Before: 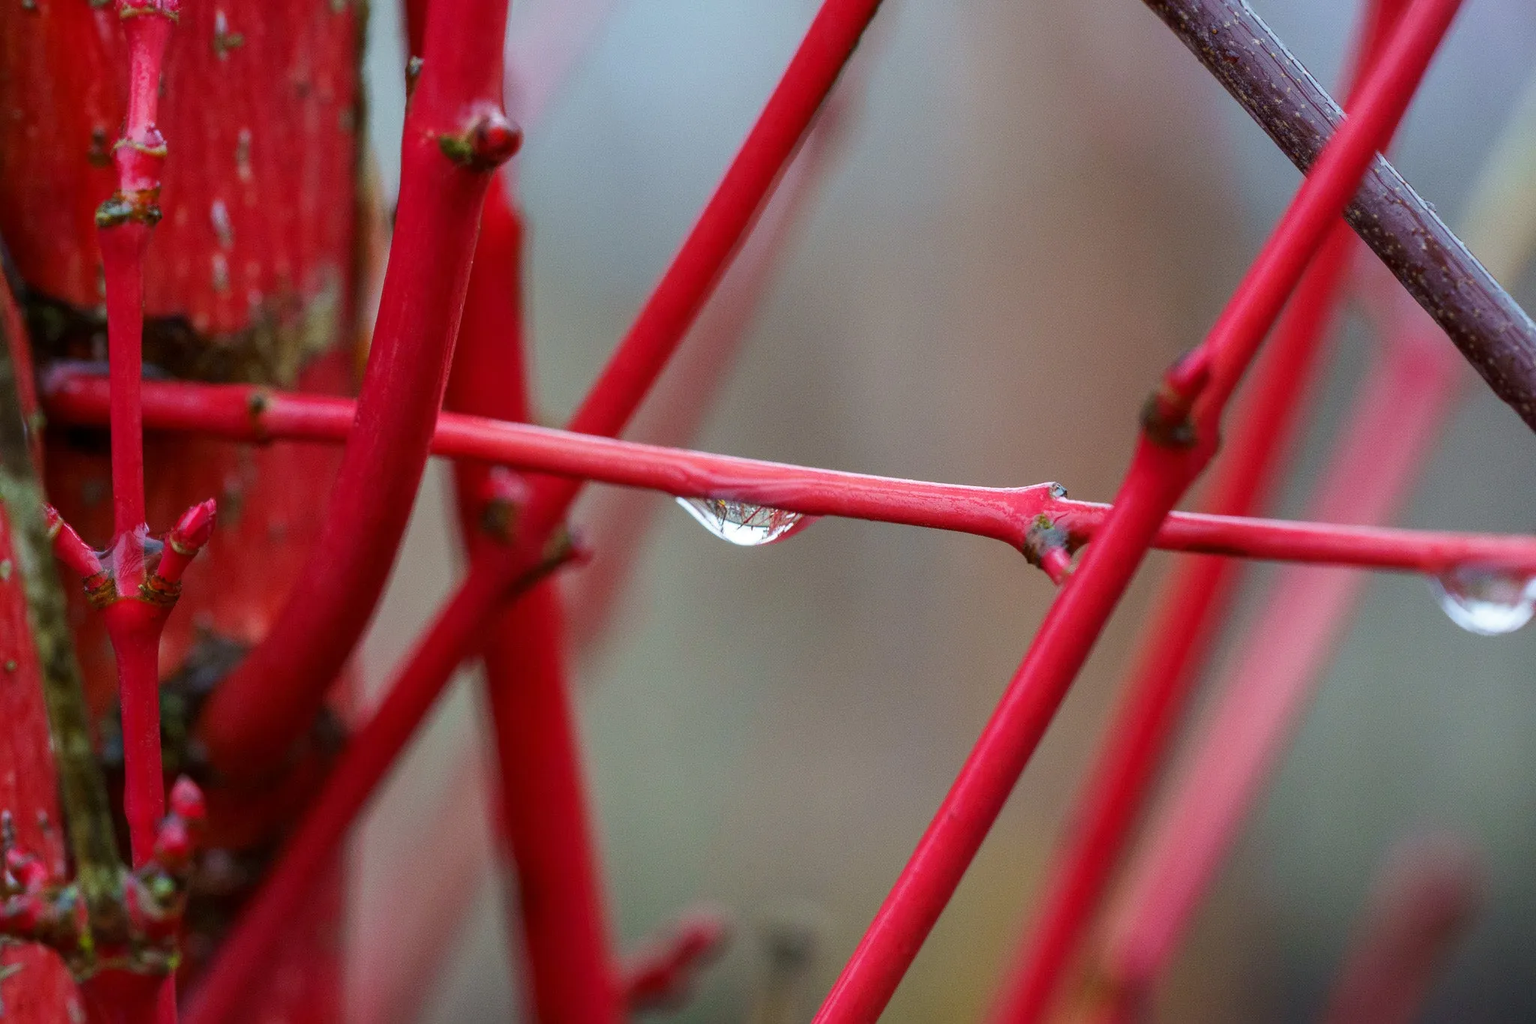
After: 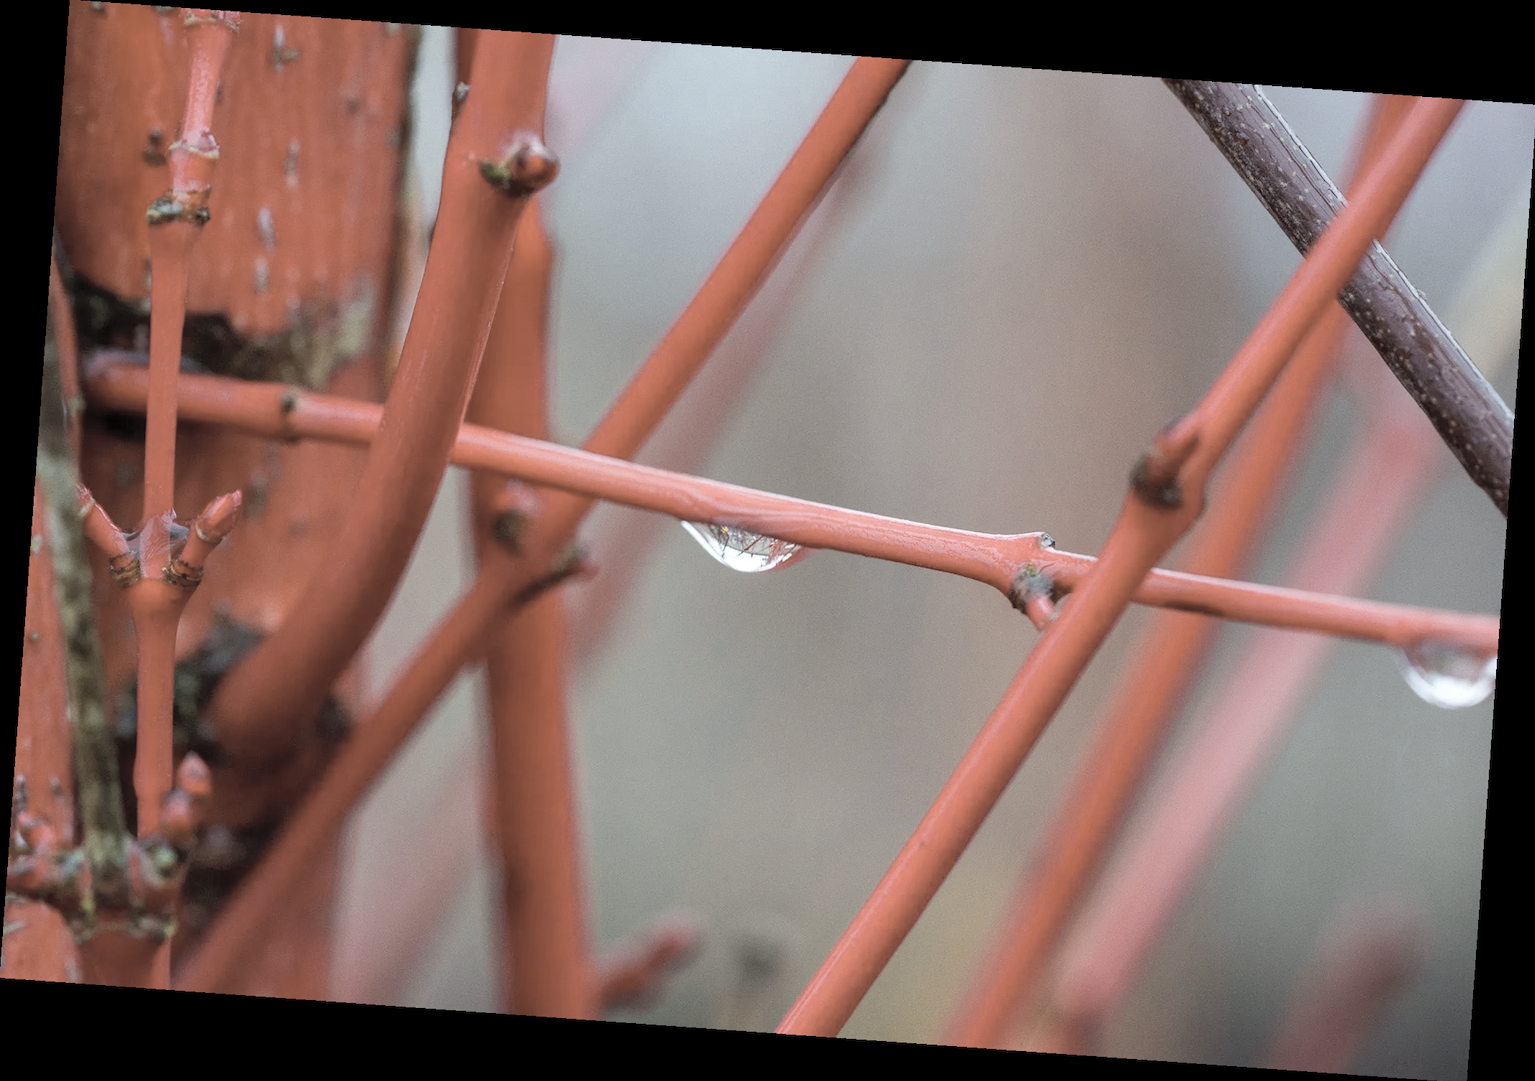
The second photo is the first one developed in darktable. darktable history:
rotate and perspective: rotation 4.1°, automatic cropping off
contrast brightness saturation: brightness 0.18, saturation -0.5
color zones: curves: ch0 [(0.018, 0.548) (0.197, 0.654) (0.425, 0.447) (0.605, 0.658) (0.732, 0.579)]; ch1 [(0.105, 0.531) (0.224, 0.531) (0.386, 0.39) (0.618, 0.456) (0.732, 0.456) (0.956, 0.421)]; ch2 [(0.039, 0.583) (0.215, 0.465) (0.399, 0.544) (0.465, 0.548) (0.614, 0.447) (0.724, 0.43) (0.882, 0.623) (0.956, 0.632)]
